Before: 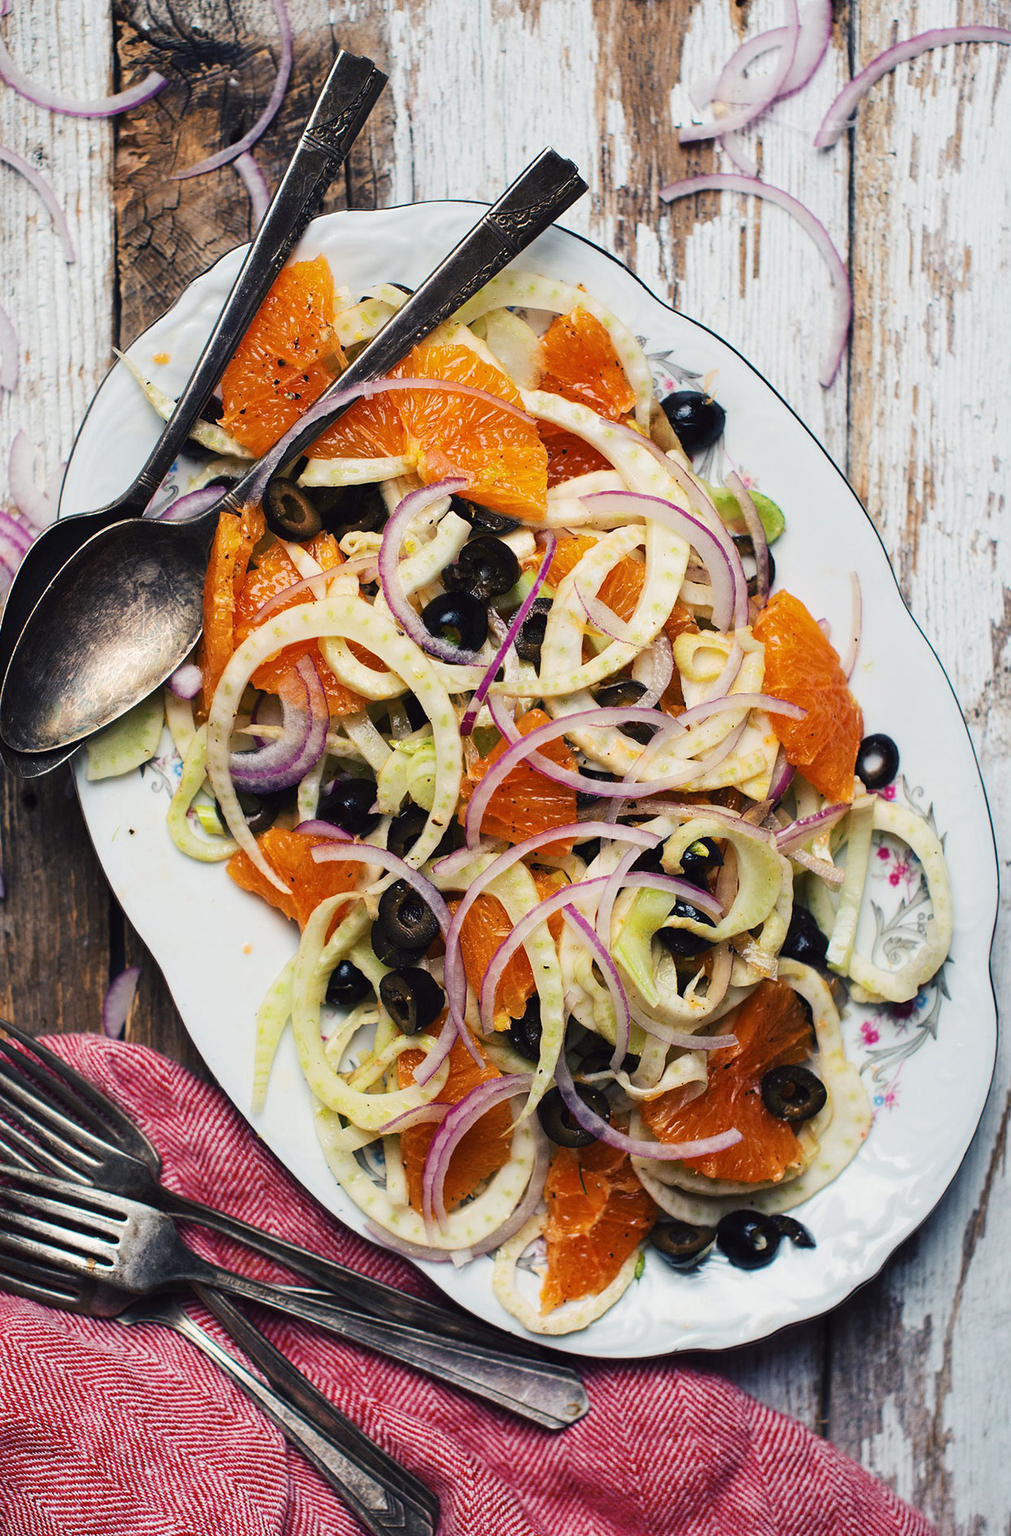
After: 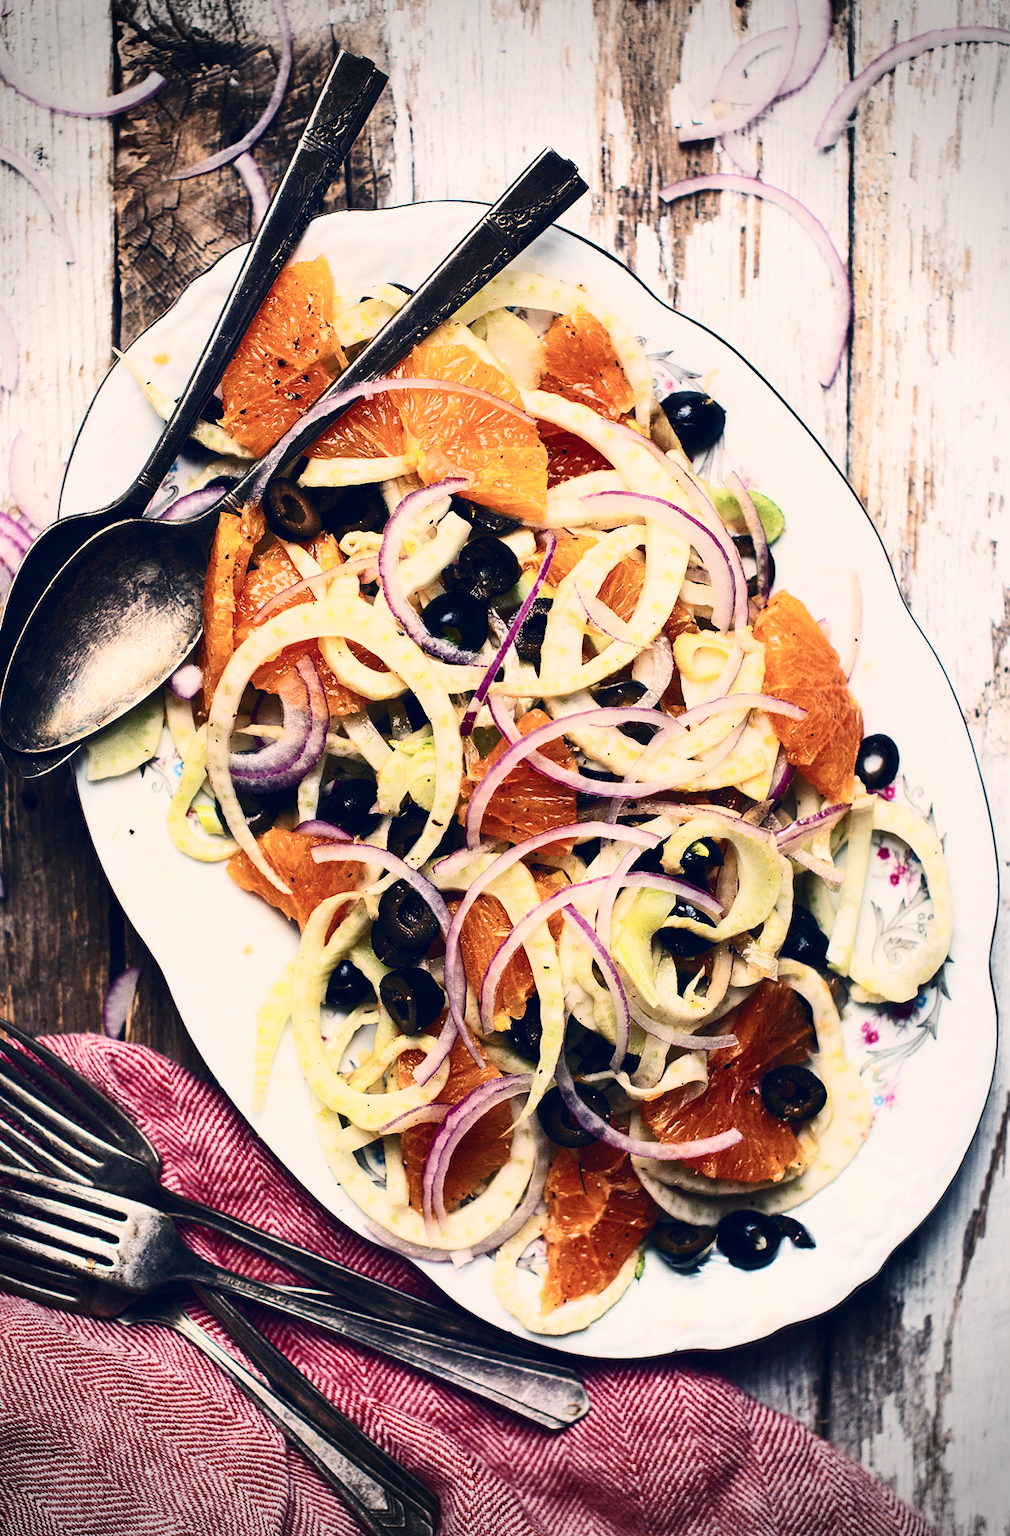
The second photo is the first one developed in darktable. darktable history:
contrast brightness saturation: contrast 0.39, brightness 0.1
vignetting: fall-off radius 31.48%, brightness -0.472
color balance rgb: shadows lift › hue 87.51°, highlights gain › chroma 3.21%, highlights gain › hue 55.1°, global offset › chroma 0.15%, global offset › hue 253.66°, linear chroma grading › global chroma 0.5%
